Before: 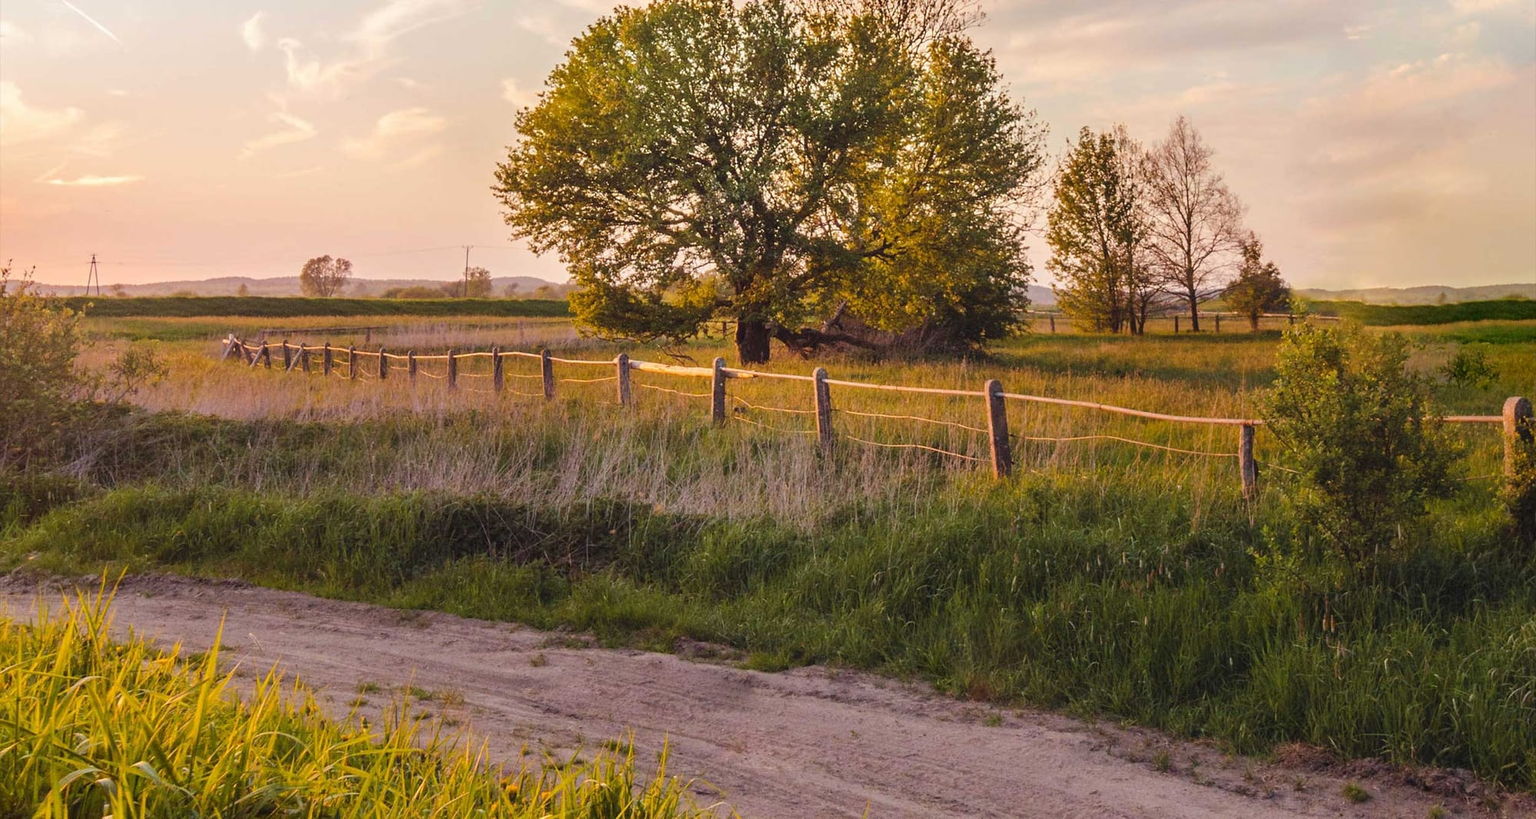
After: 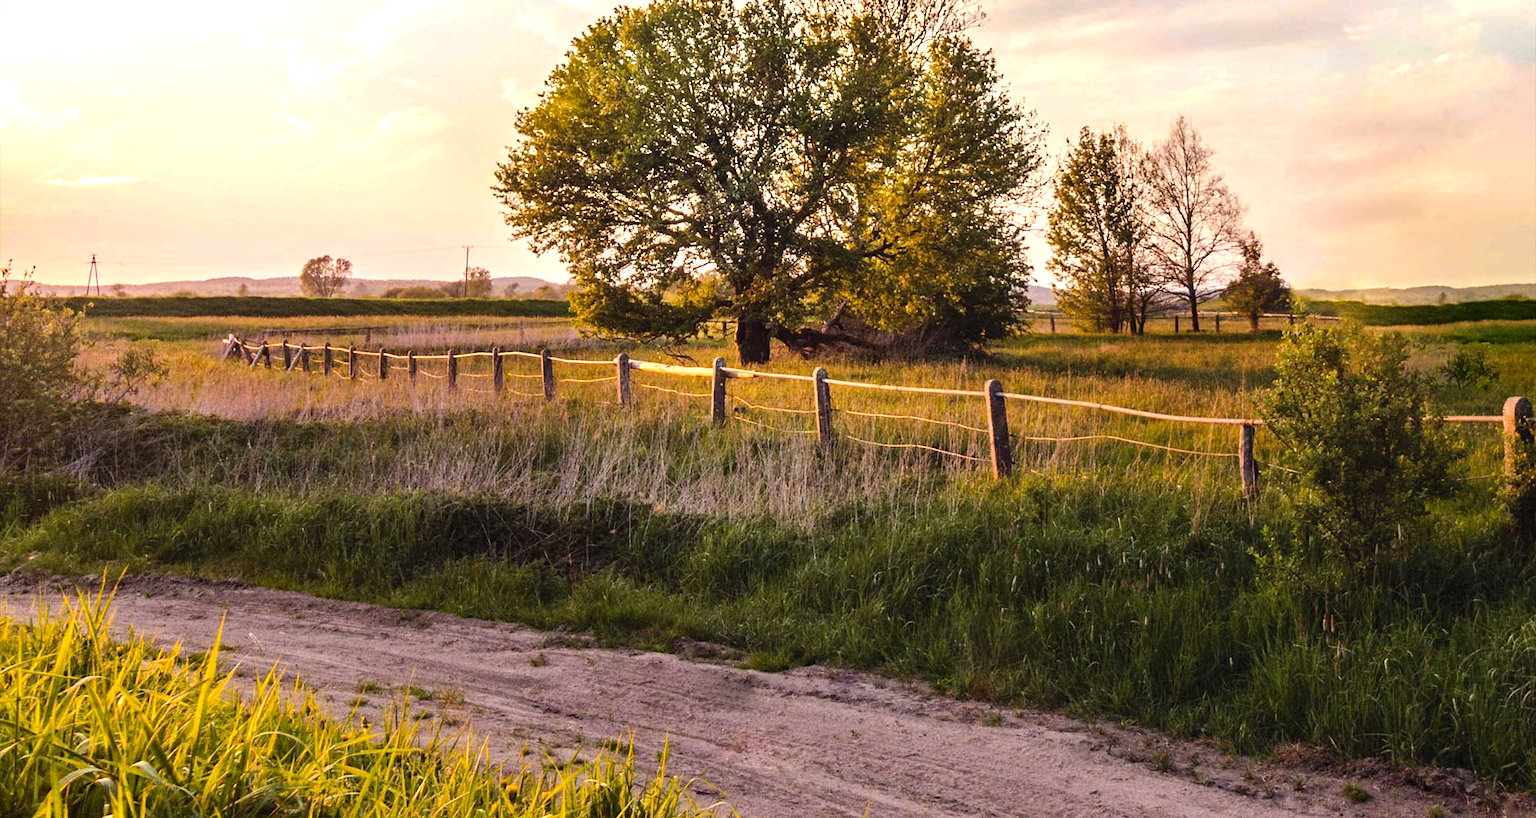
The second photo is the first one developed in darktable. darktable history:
haze removal: compatibility mode true, adaptive false
tone equalizer: -8 EV -0.712 EV, -7 EV -0.668 EV, -6 EV -0.639 EV, -5 EV -0.364 EV, -3 EV 0.371 EV, -2 EV 0.6 EV, -1 EV 0.691 EV, +0 EV 0.766 EV, edges refinement/feathering 500, mask exposure compensation -1.57 EV, preserve details no
